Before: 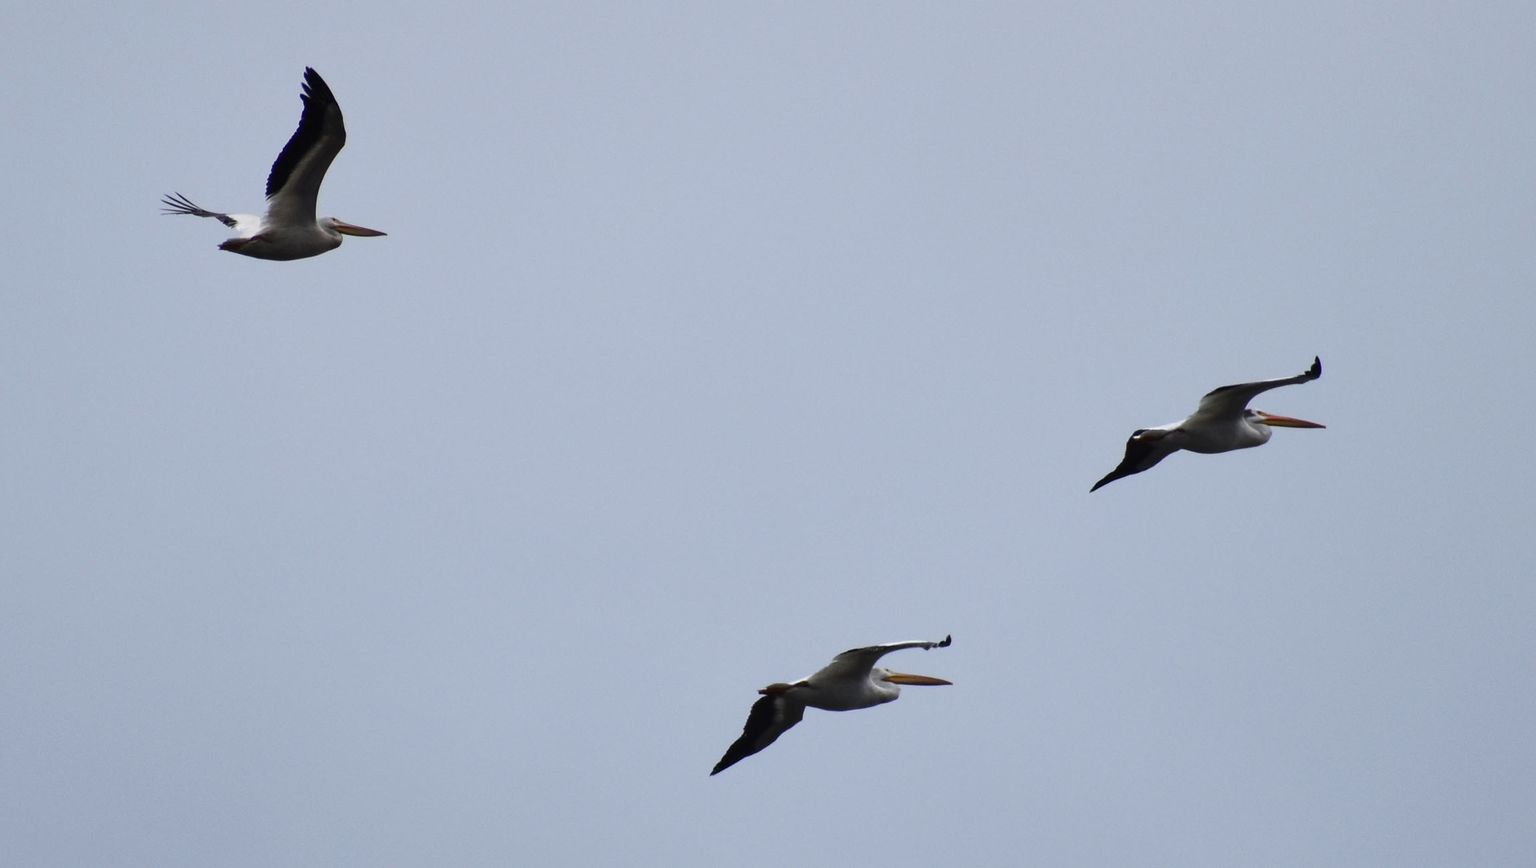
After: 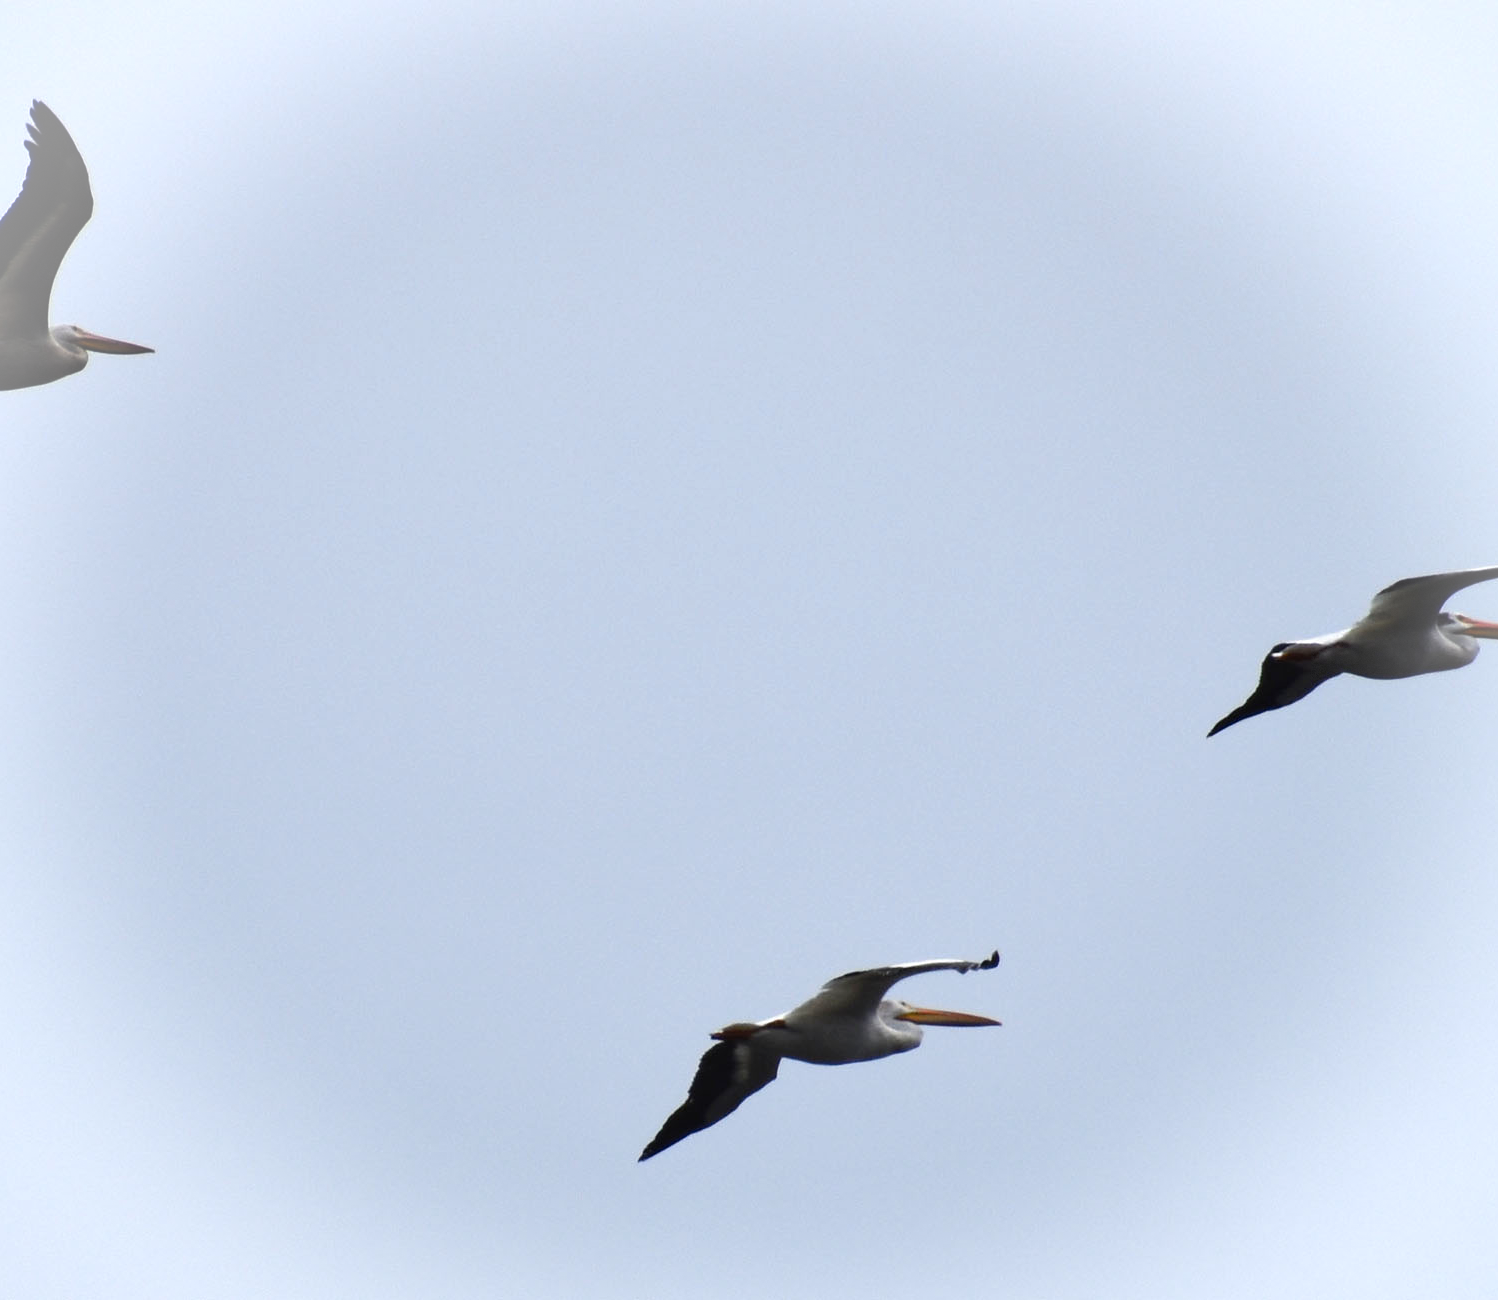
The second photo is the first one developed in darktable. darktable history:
color zones: curves: ch1 [(0.239, 0.552) (0.75, 0.5)]; ch2 [(0.25, 0.462) (0.749, 0.457)]
crop and rotate: left 18.48%, right 16.354%
vignetting: fall-off start 74.96%, brightness 0.295, saturation 0.002, width/height ratio 1.086, dithering 8-bit output
exposure: exposure 0.379 EV, compensate highlight preservation false
